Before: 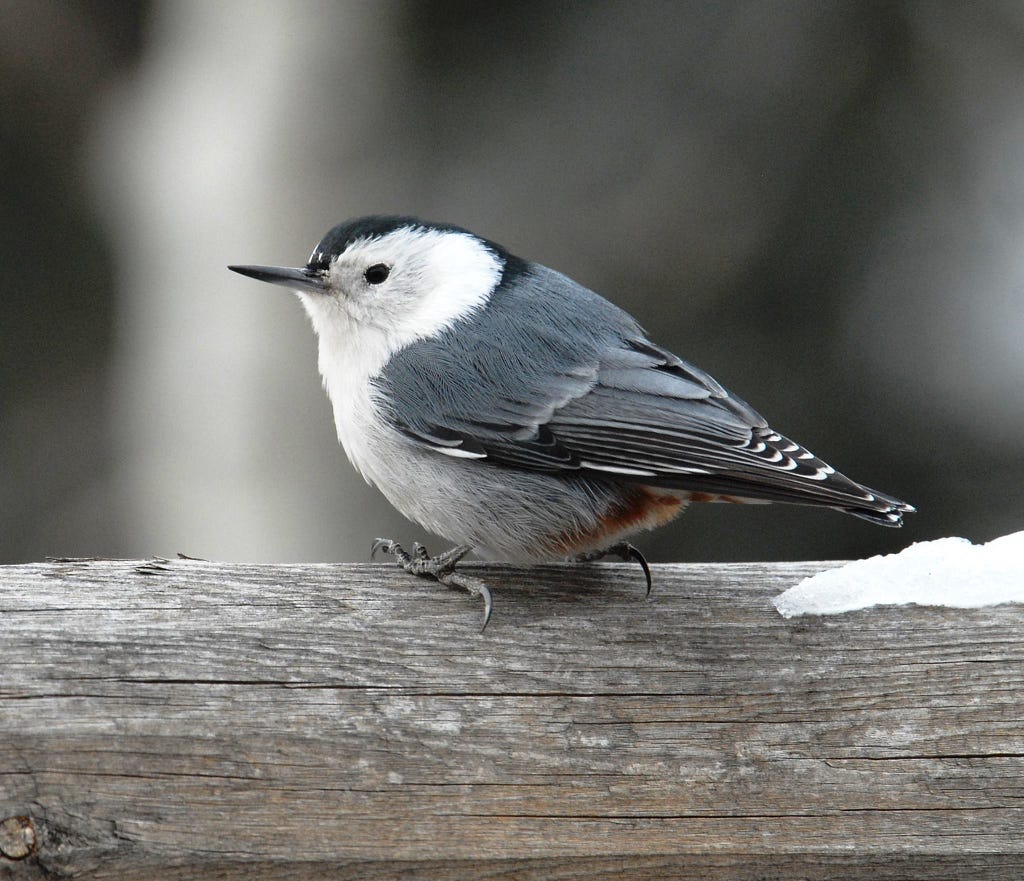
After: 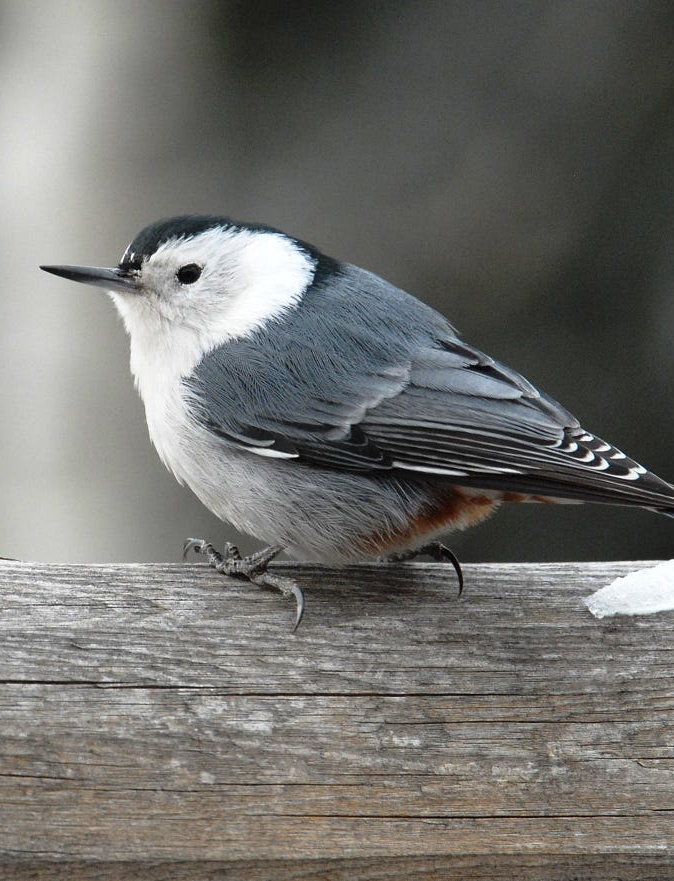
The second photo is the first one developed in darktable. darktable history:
crop and rotate: left 18.383%, right 15.714%
